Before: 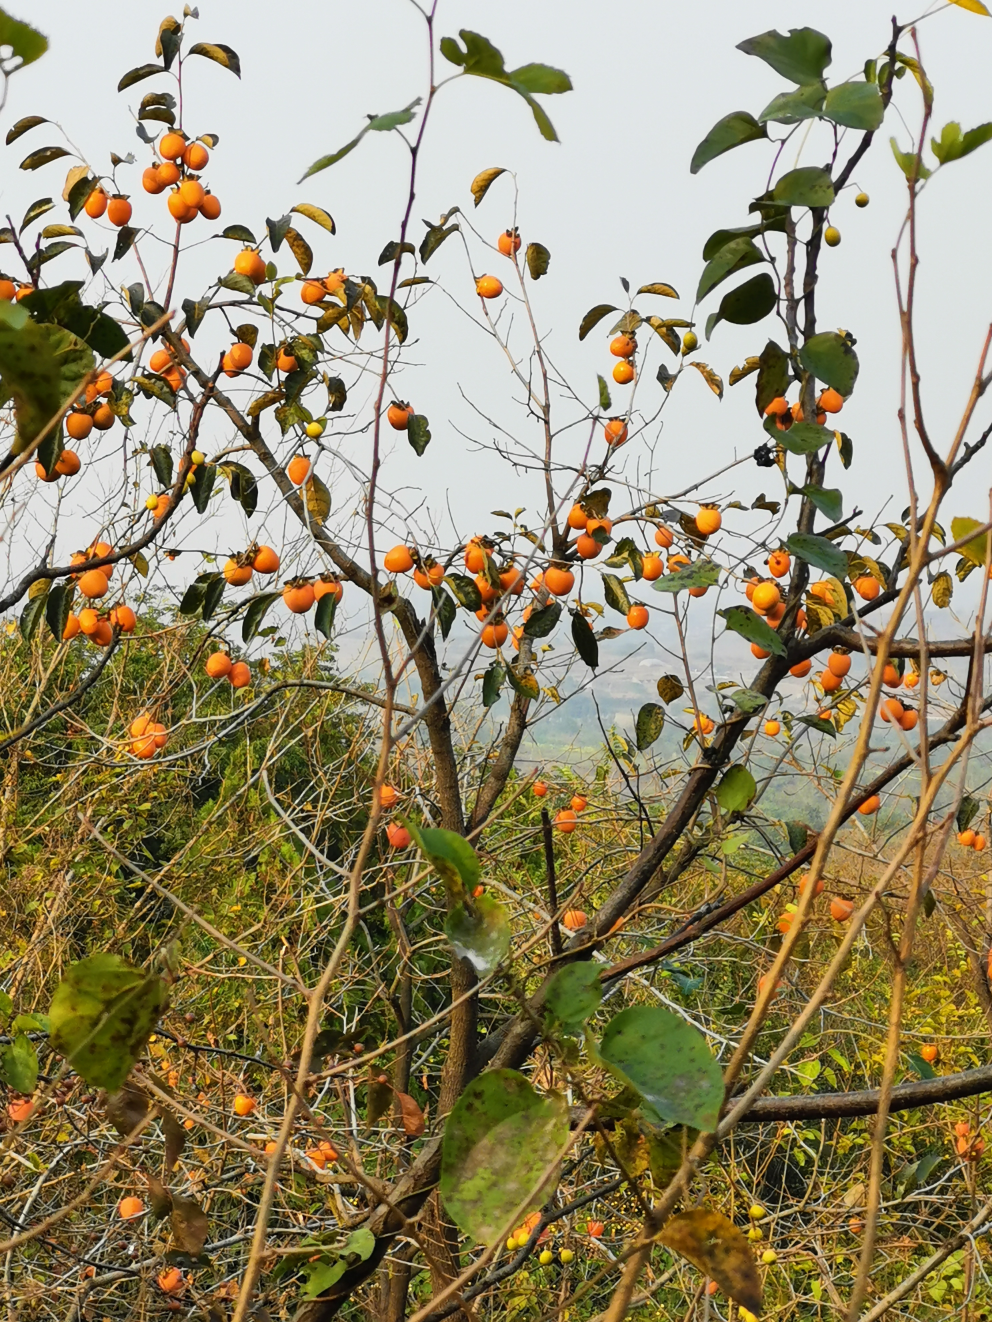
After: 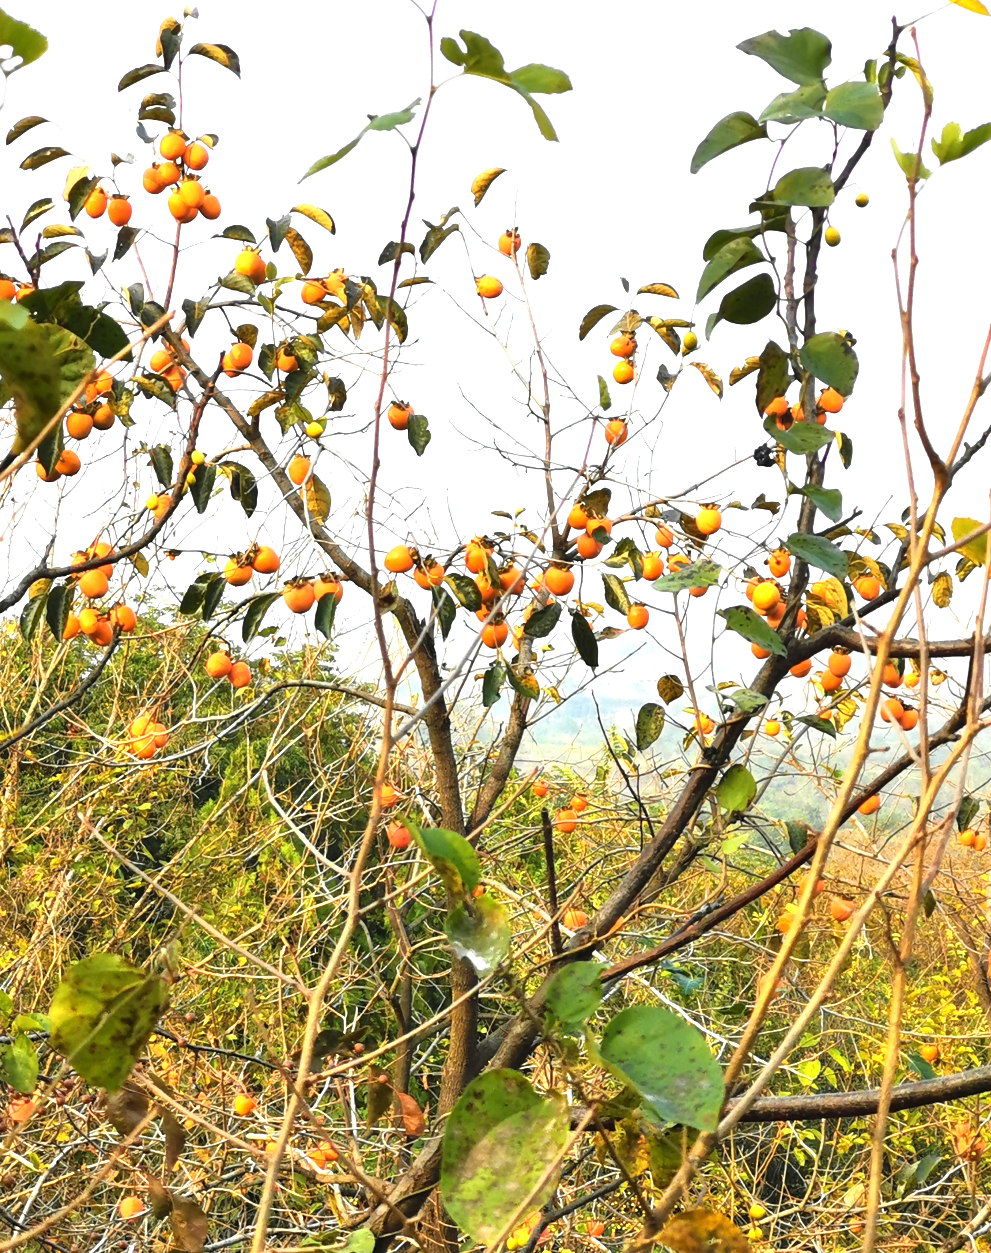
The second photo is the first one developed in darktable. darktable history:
crop and rotate: top 0.006%, bottom 5.206%
exposure: black level correction 0, exposure 1.096 EV, compensate highlight preservation false
